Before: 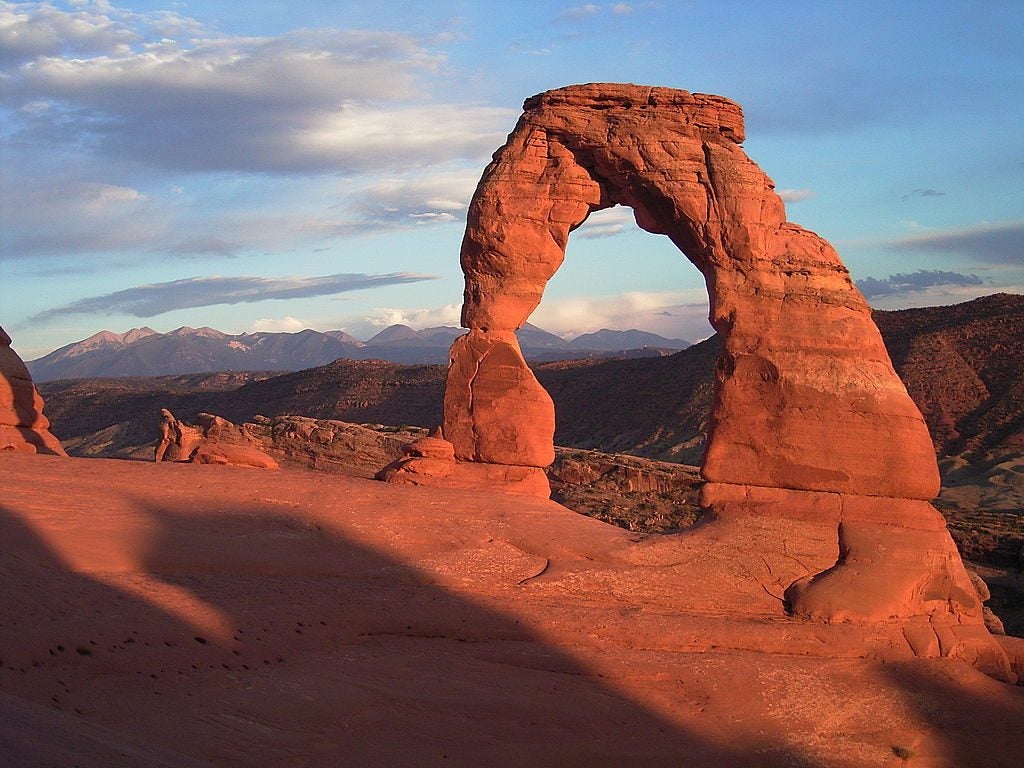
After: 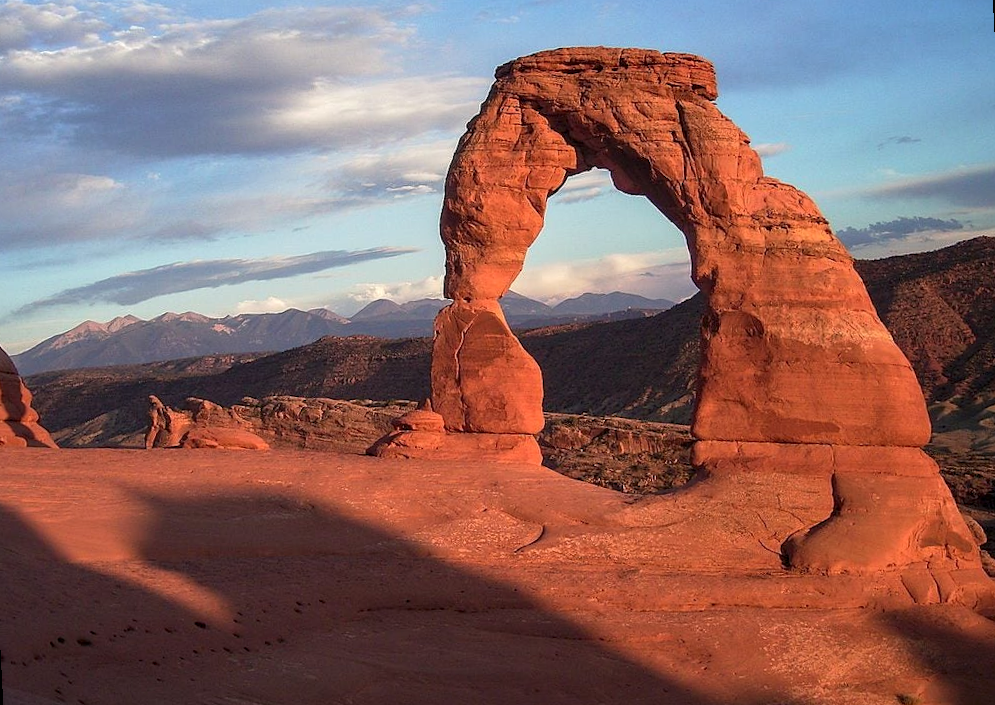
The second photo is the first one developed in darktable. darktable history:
rotate and perspective: rotation -3°, crop left 0.031, crop right 0.968, crop top 0.07, crop bottom 0.93
local contrast: on, module defaults
tone equalizer: on, module defaults
